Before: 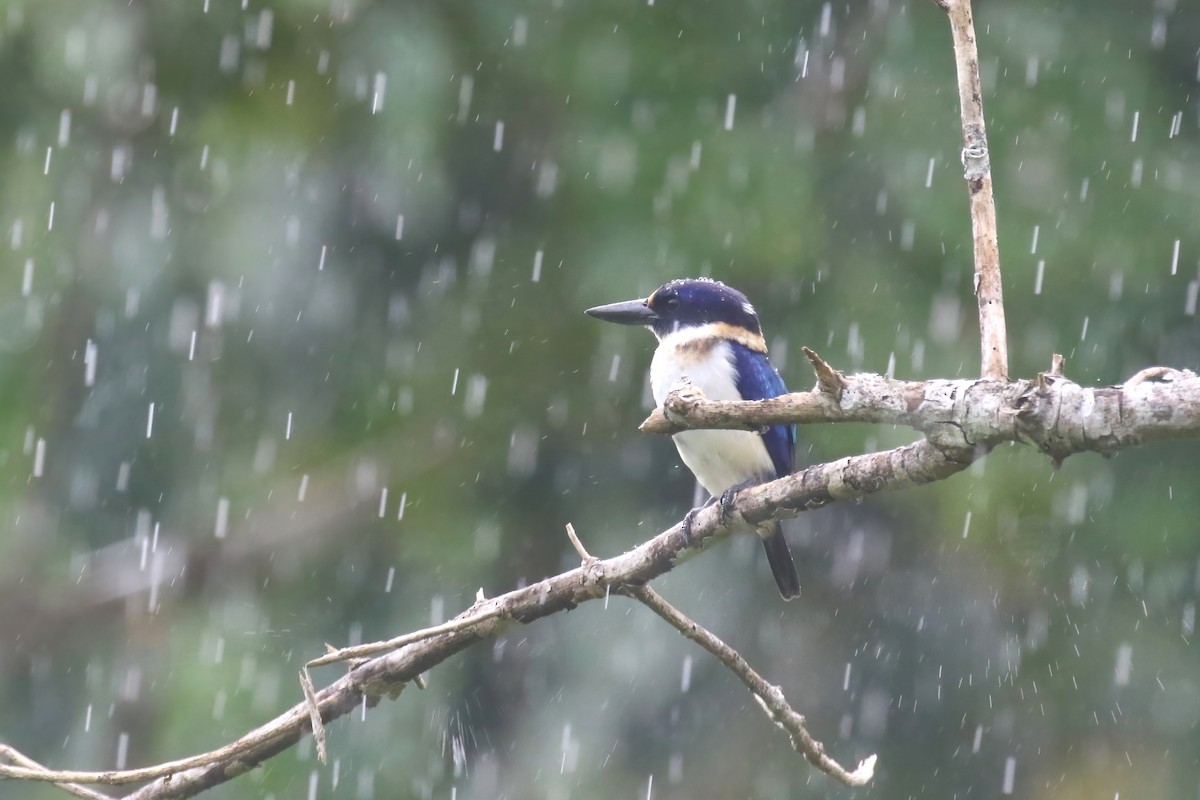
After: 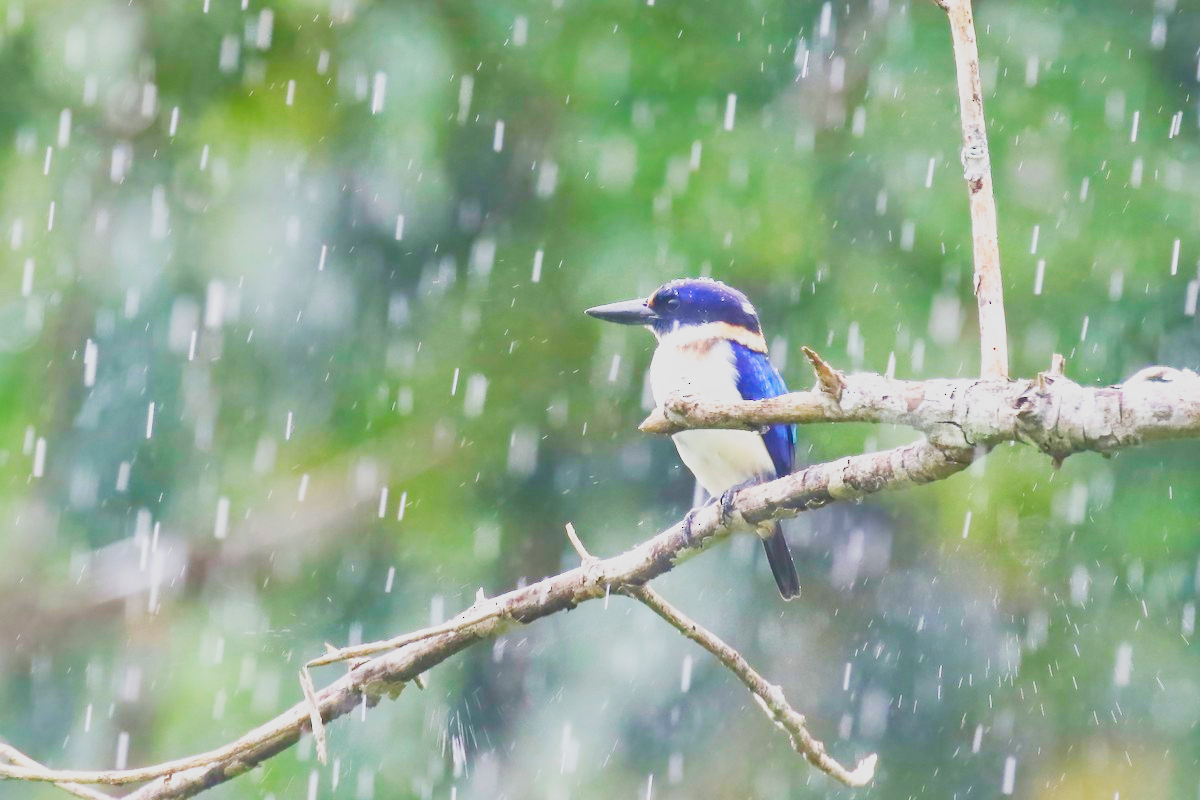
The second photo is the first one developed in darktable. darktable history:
contrast brightness saturation: contrast -0.19, saturation 0.19
base curve: curves: ch0 [(0, 0) (0.007, 0.004) (0.027, 0.03) (0.046, 0.07) (0.207, 0.54) (0.442, 0.872) (0.673, 0.972) (1, 1)], preserve colors none
haze removal: compatibility mode true, adaptive false
